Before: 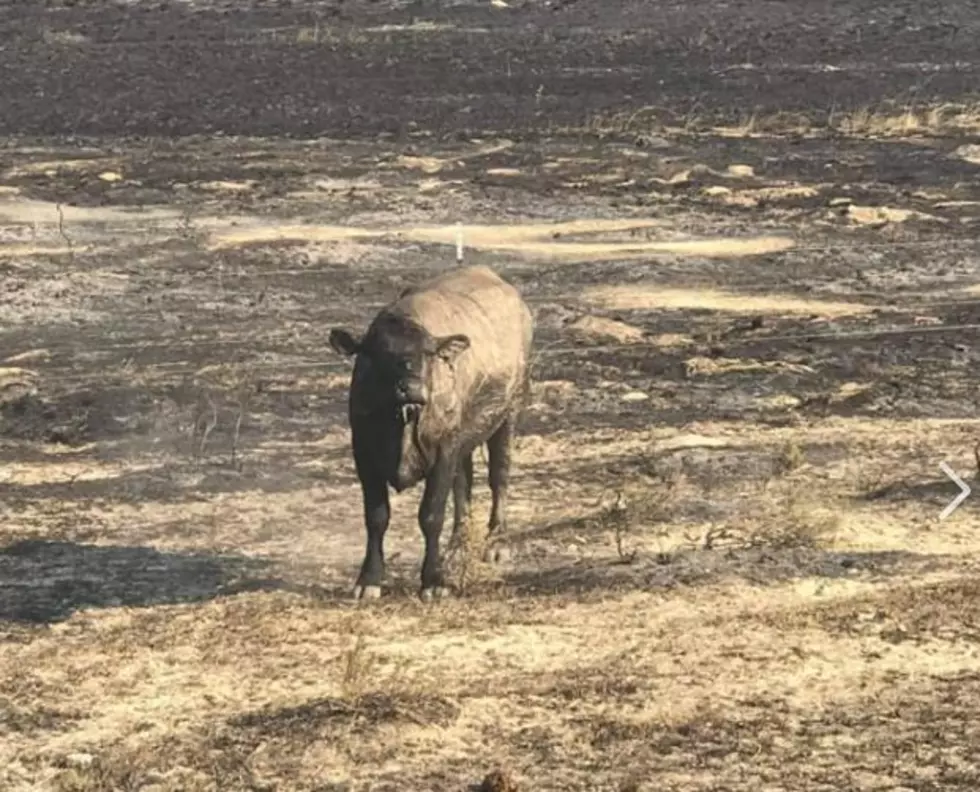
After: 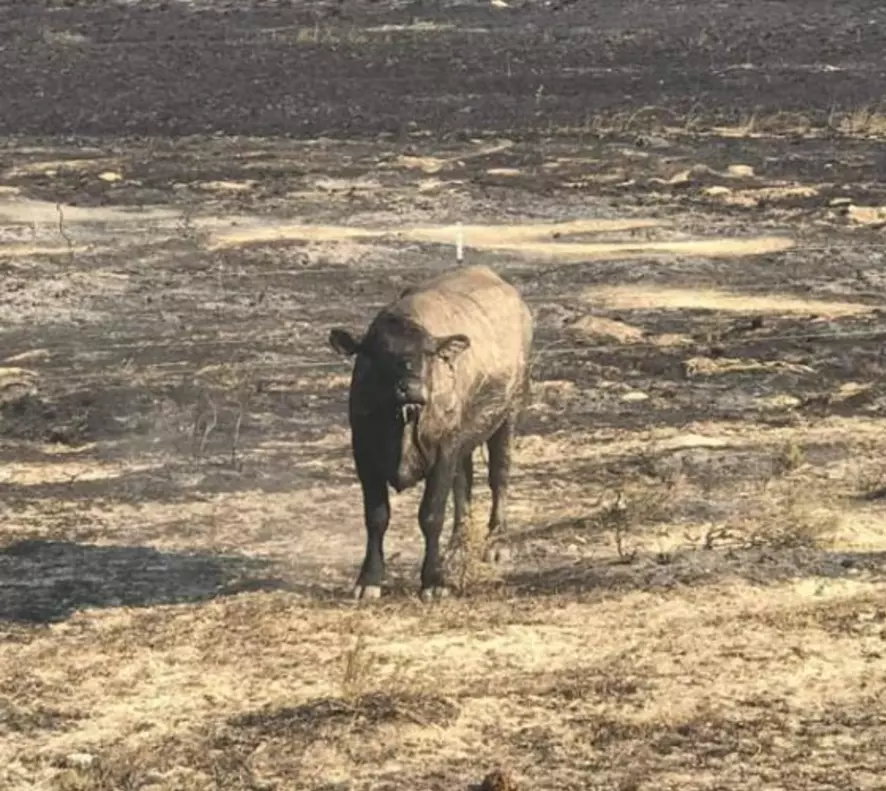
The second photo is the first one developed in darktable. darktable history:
crop: right 9.509%, bottom 0.046%
